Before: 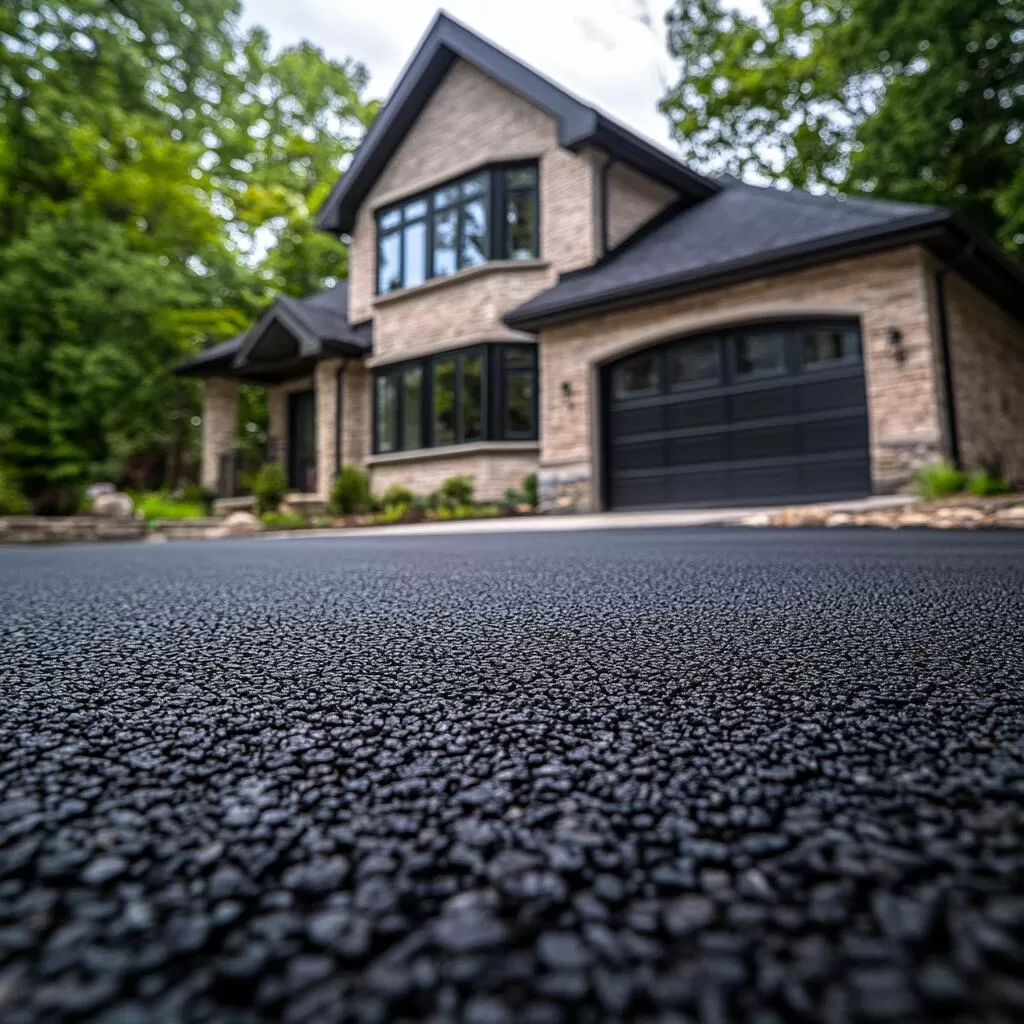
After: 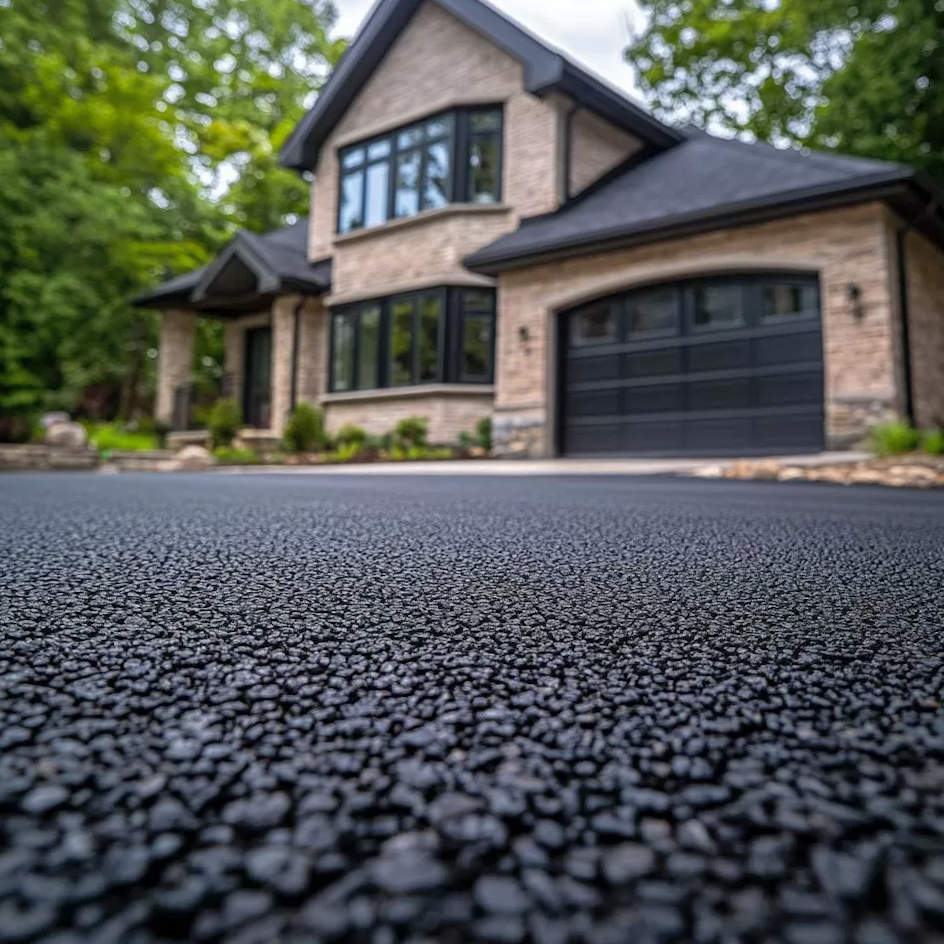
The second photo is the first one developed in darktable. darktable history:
crop and rotate: angle -1.96°, left 3.097%, top 4.154%, right 1.586%, bottom 0.529%
shadows and highlights: on, module defaults
